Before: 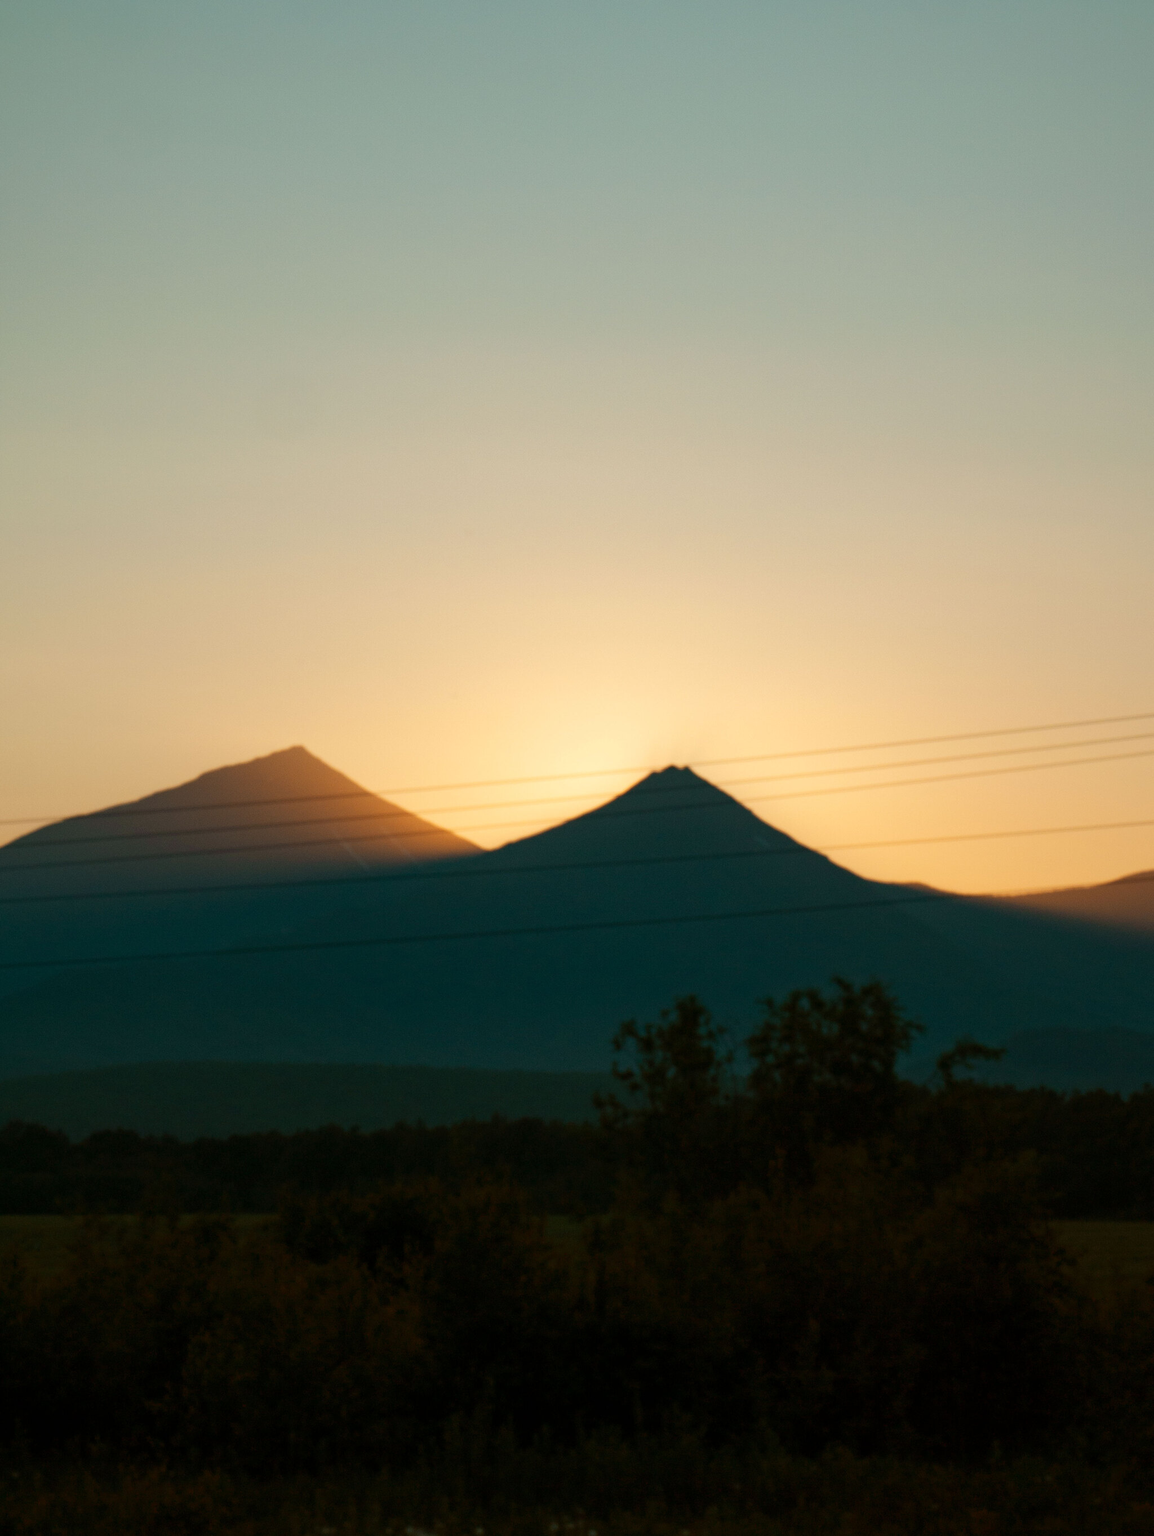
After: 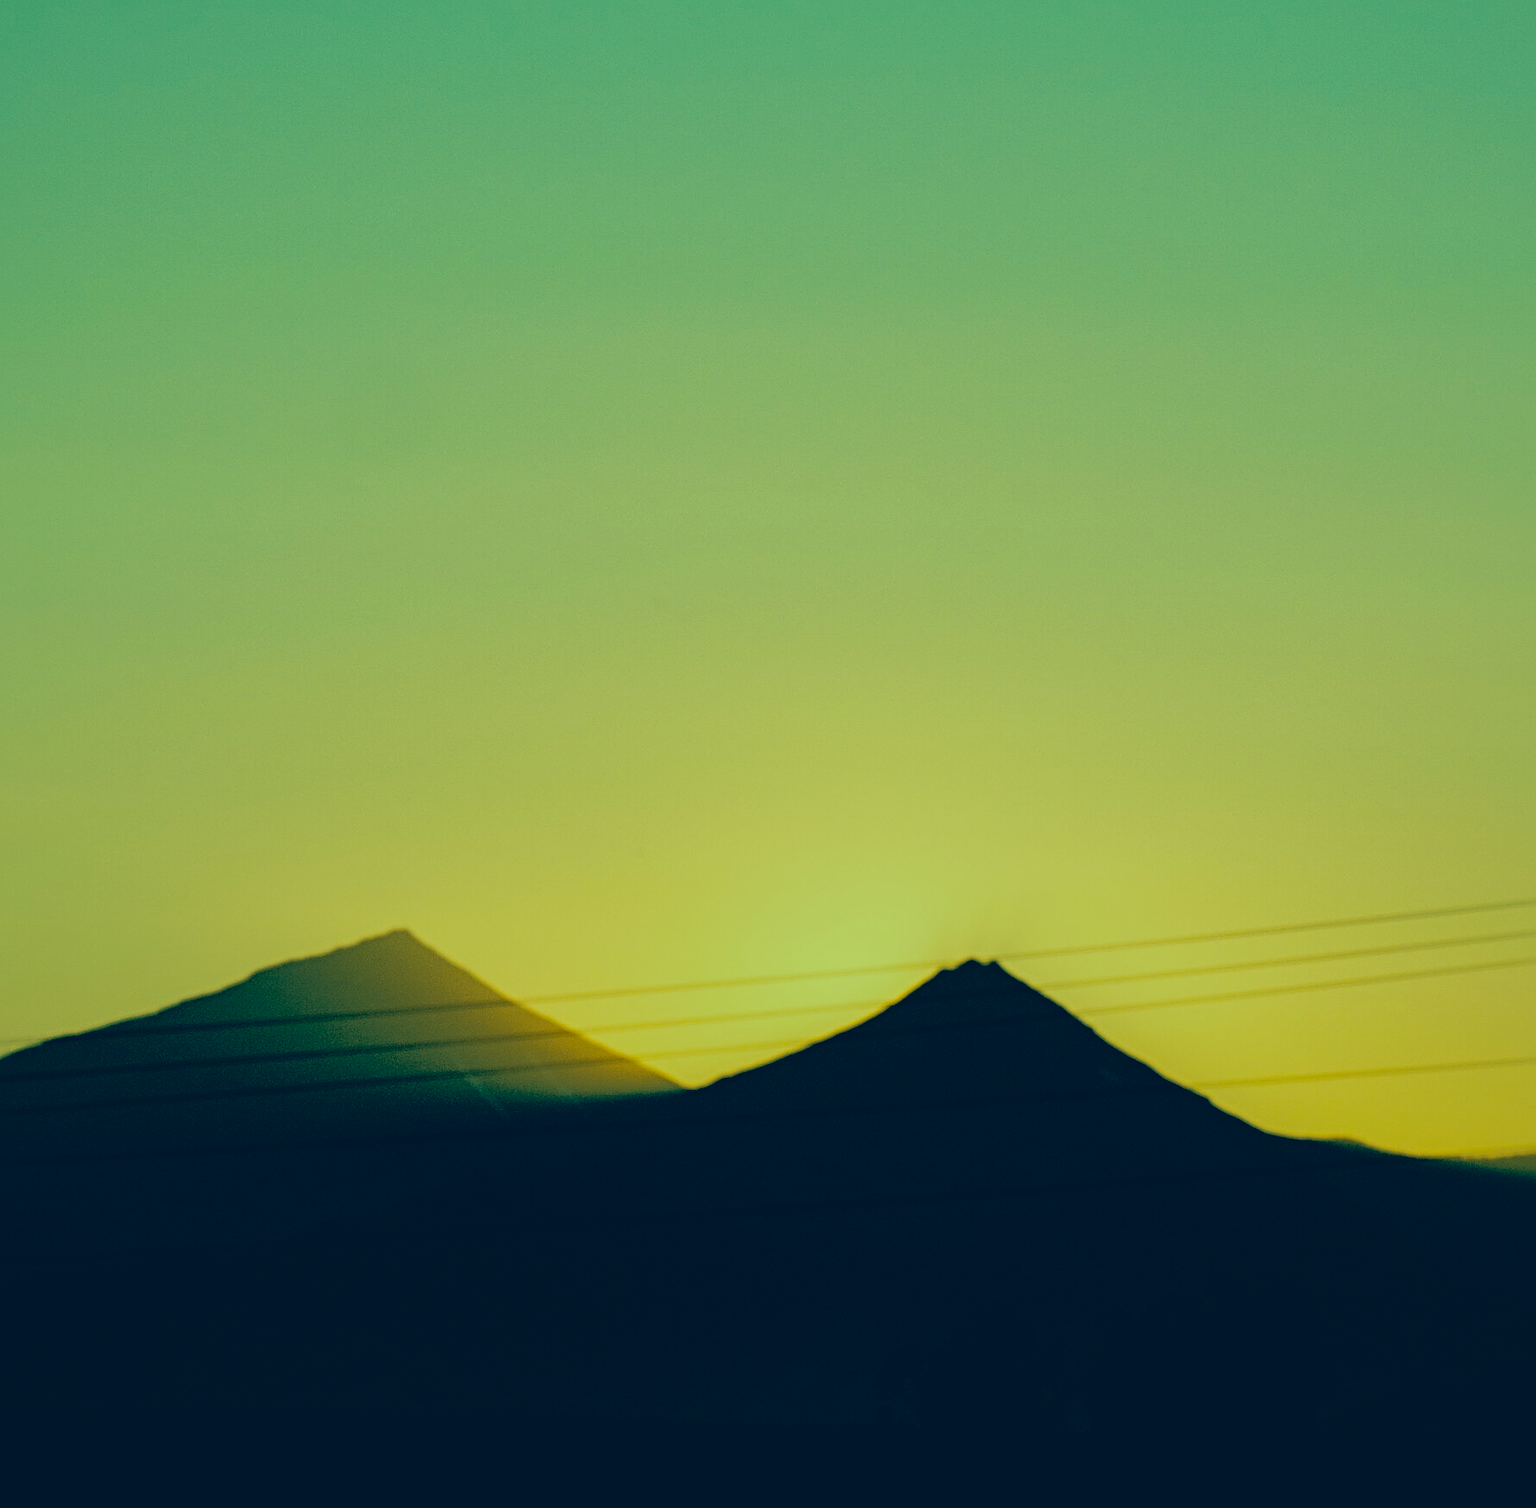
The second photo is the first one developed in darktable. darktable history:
color correction: highlights a* -15.17, highlights b* 39.68, shadows a* -39.21, shadows b* -26.94
sharpen: radius 4.913
filmic rgb: black relative exposure -5 EV, white relative exposure 3.99 EV, hardness 2.89, contrast 1.396, highlights saturation mix -29.79%
shadows and highlights: on, module defaults
velvia: strength 15.41%
exposure: black level correction 0.006, exposure -0.227 EV, compensate highlight preservation false
crop: left 3.104%, top 8.949%, right 9.673%, bottom 26.696%
